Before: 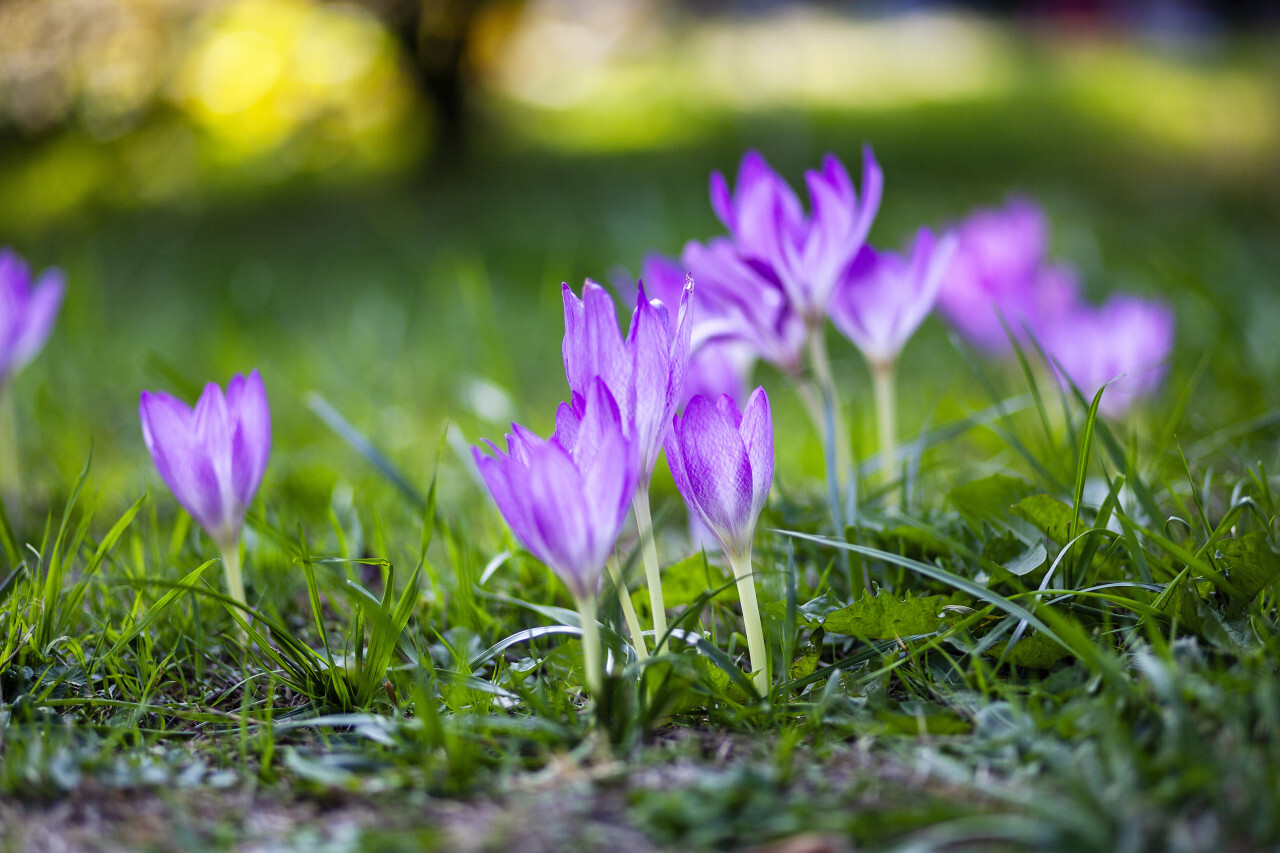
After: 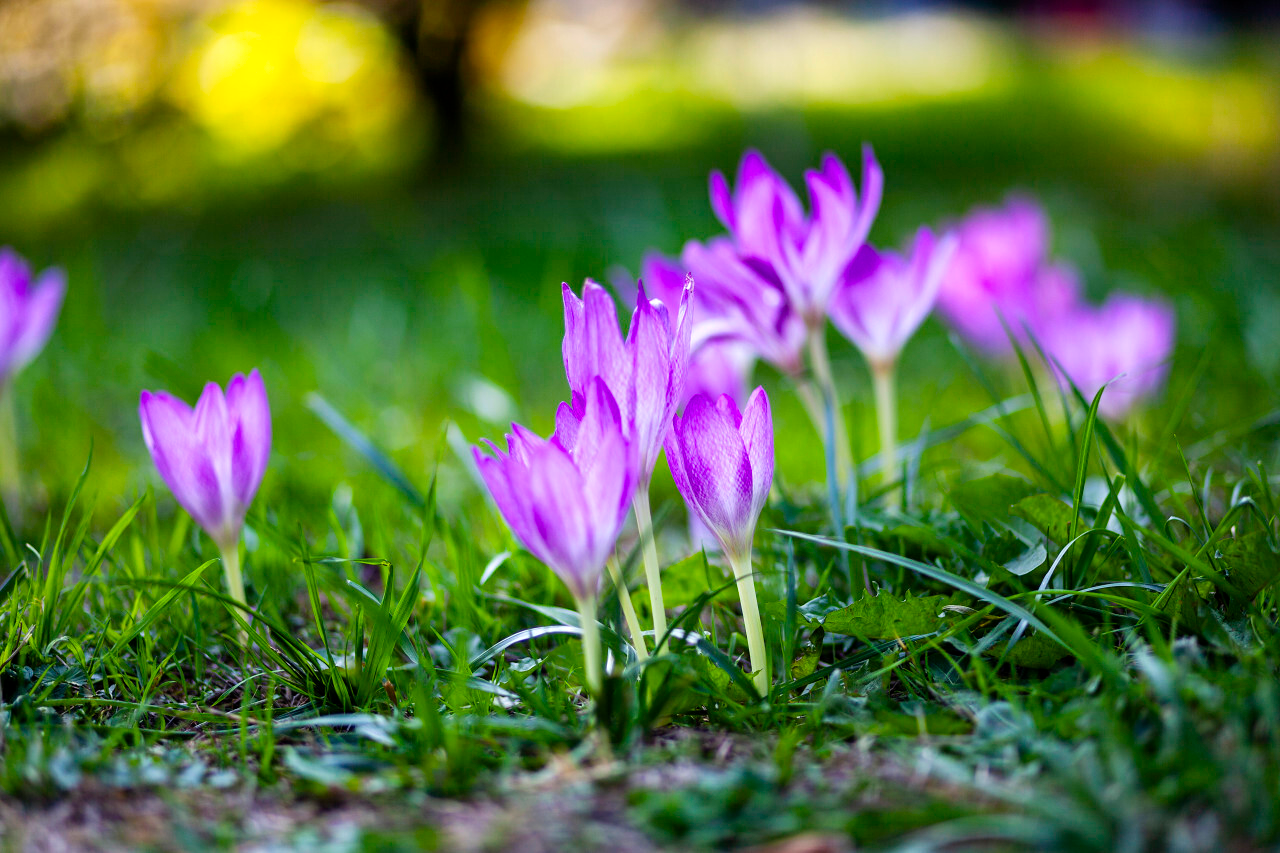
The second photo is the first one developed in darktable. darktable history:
color balance rgb: perceptual saturation grading › global saturation 19.938%, contrast 4.849%
